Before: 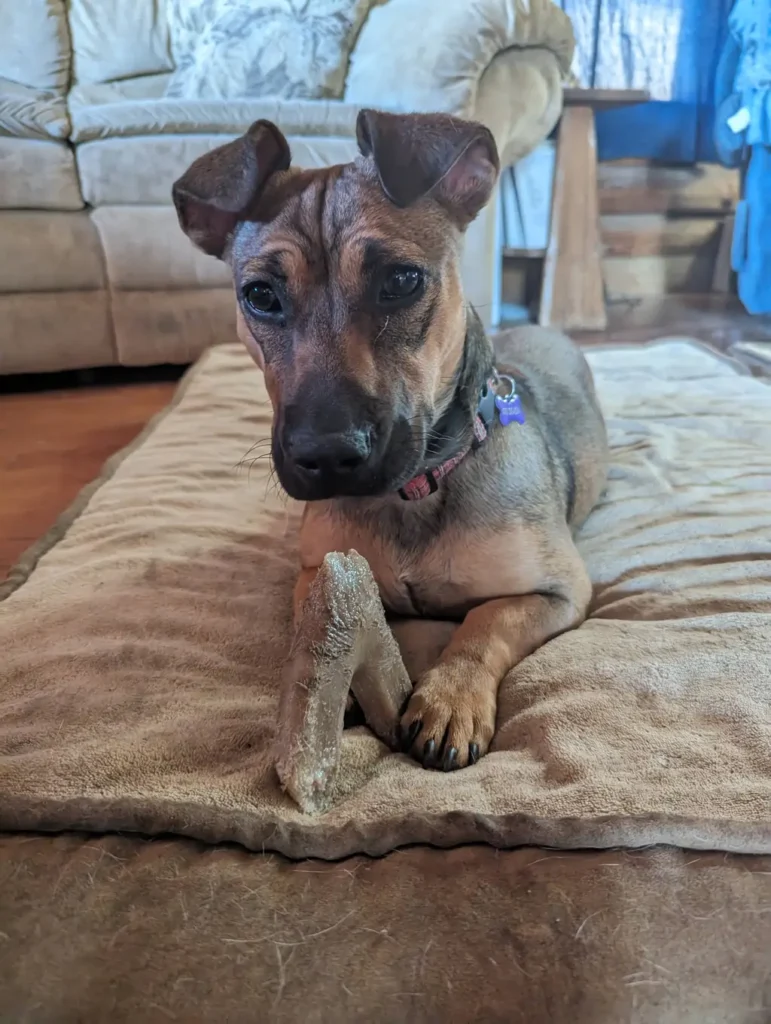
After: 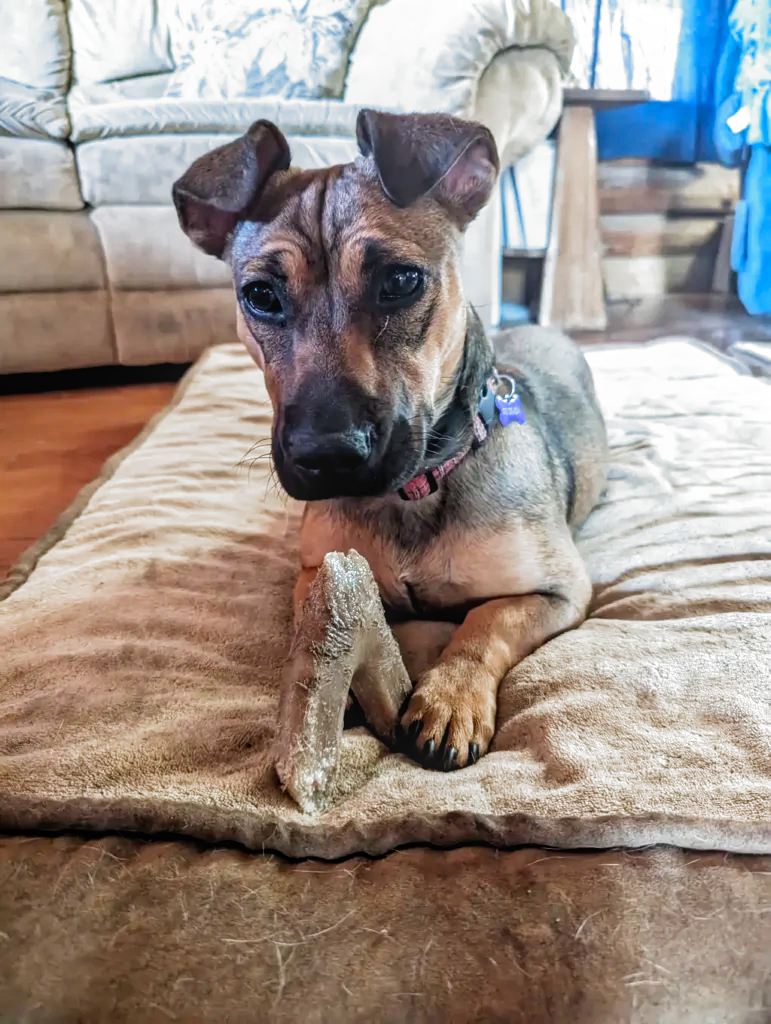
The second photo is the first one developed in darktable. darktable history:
white balance: emerald 1
filmic rgb: black relative exposure -8.2 EV, white relative exposure 2.2 EV, threshold 3 EV, hardness 7.11, latitude 75%, contrast 1.325, highlights saturation mix -2%, shadows ↔ highlights balance 30%, preserve chrominance no, color science v5 (2021), contrast in shadows safe, contrast in highlights safe, enable highlight reconstruction true
local contrast: detail 110%
exposure: black level correction 0, exposure 0.5 EV, compensate highlight preservation false
